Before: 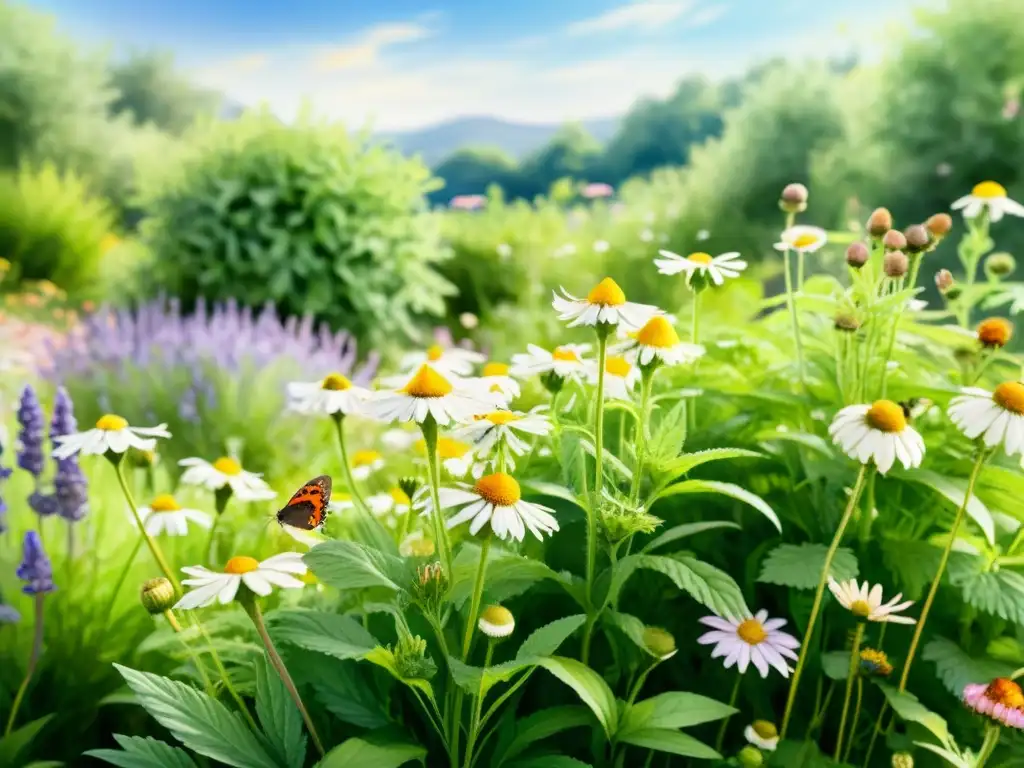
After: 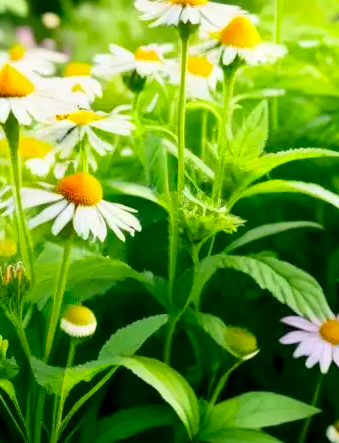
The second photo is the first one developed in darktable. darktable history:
levels: levels [0.018, 0.493, 1]
contrast brightness saturation: contrast 0.09, saturation 0.28
crop: left 40.878%, top 39.176%, right 25.993%, bottom 3.081%
